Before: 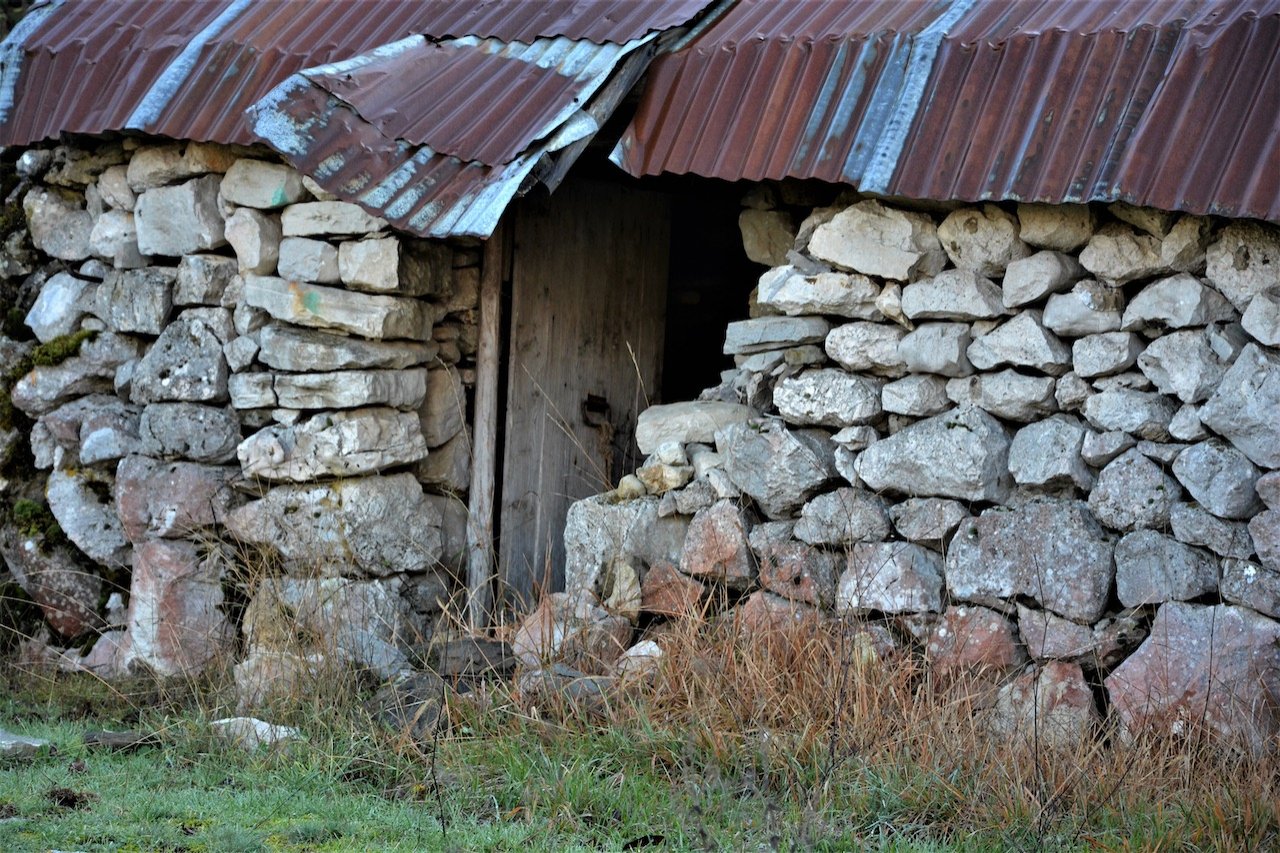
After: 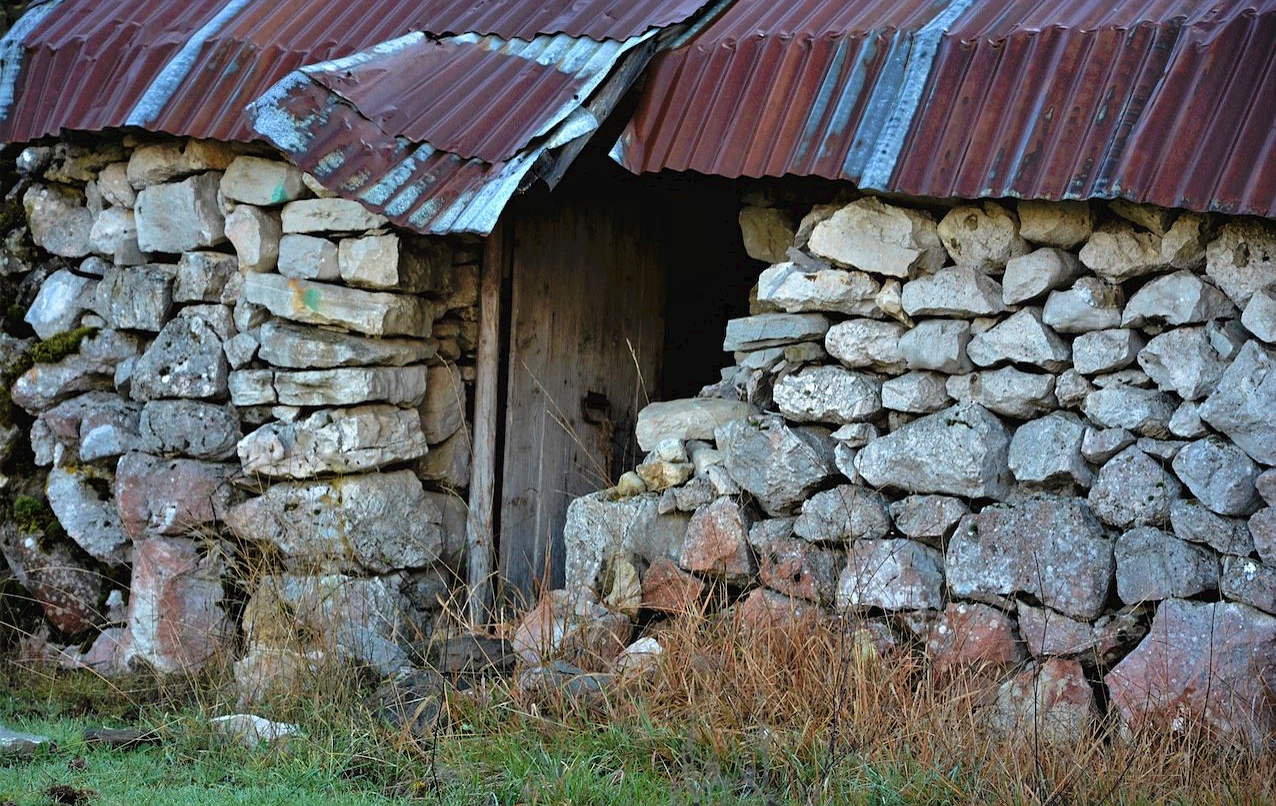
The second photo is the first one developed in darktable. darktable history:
sharpen: radius 1
local contrast: mode bilateral grid, contrast 100, coarseness 100, detail 91%, midtone range 0.2
tone curve: curves: ch0 [(0, 0) (0.003, 0.026) (0.011, 0.024) (0.025, 0.022) (0.044, 0.031) (0.069, 0.067) (0.1, 0.094) (0.136, 0.102) (0.177, 0.14) (0.224, 0.189) (0.277, 0.238) (0.335, 0.325) (0.399, 0.379) (0.468, 0.453) (0.543, 0.528) (0.623, 0.609) (0.709, 0.695) (0.801, 0.793) (0.898, 0.898) (1, 1)], preserve colors none
velvia: on, module defaults
crop: top 0.448%, right 0.264%, bottom 5.045%
